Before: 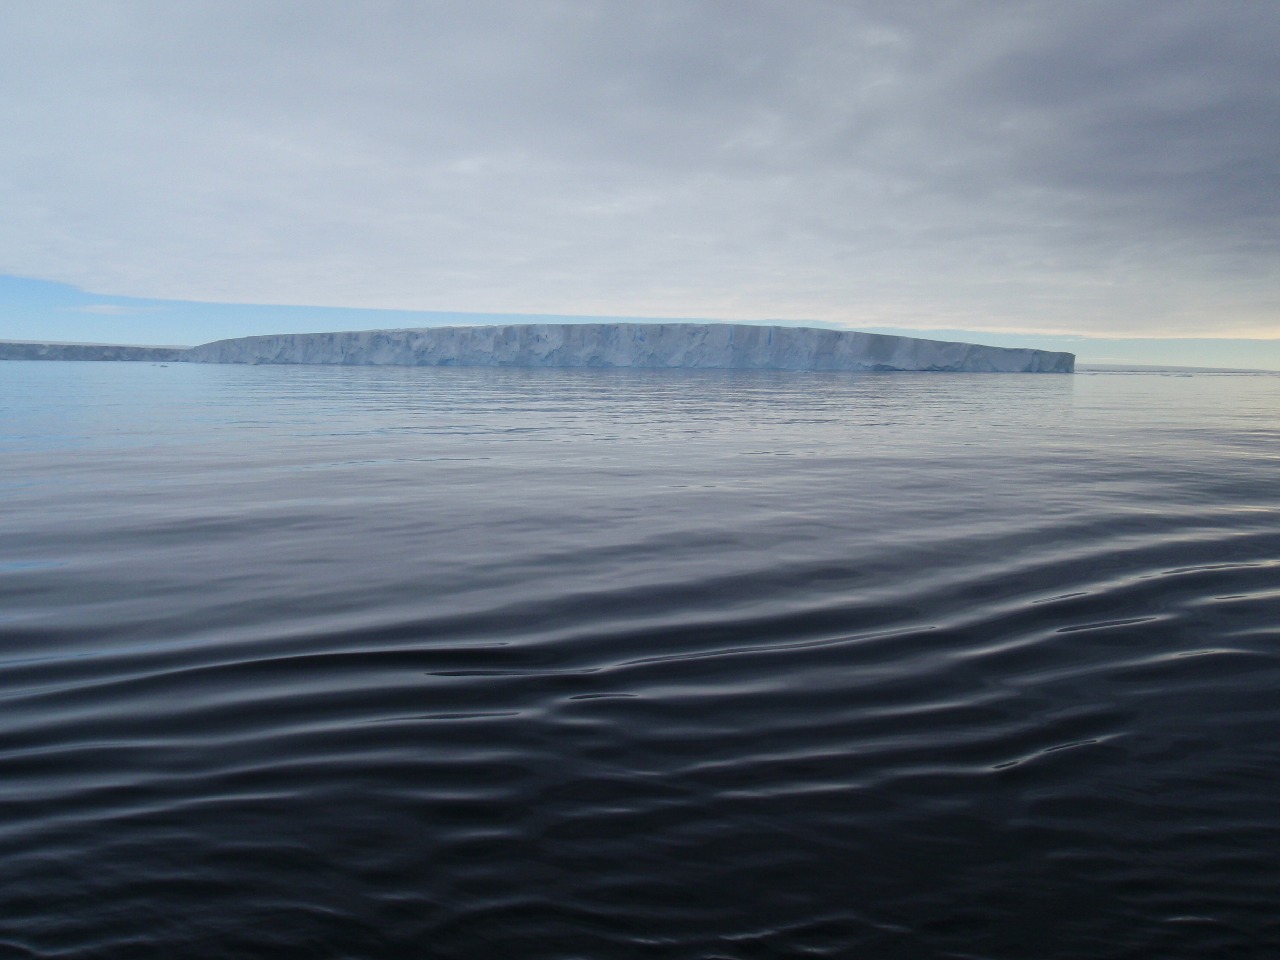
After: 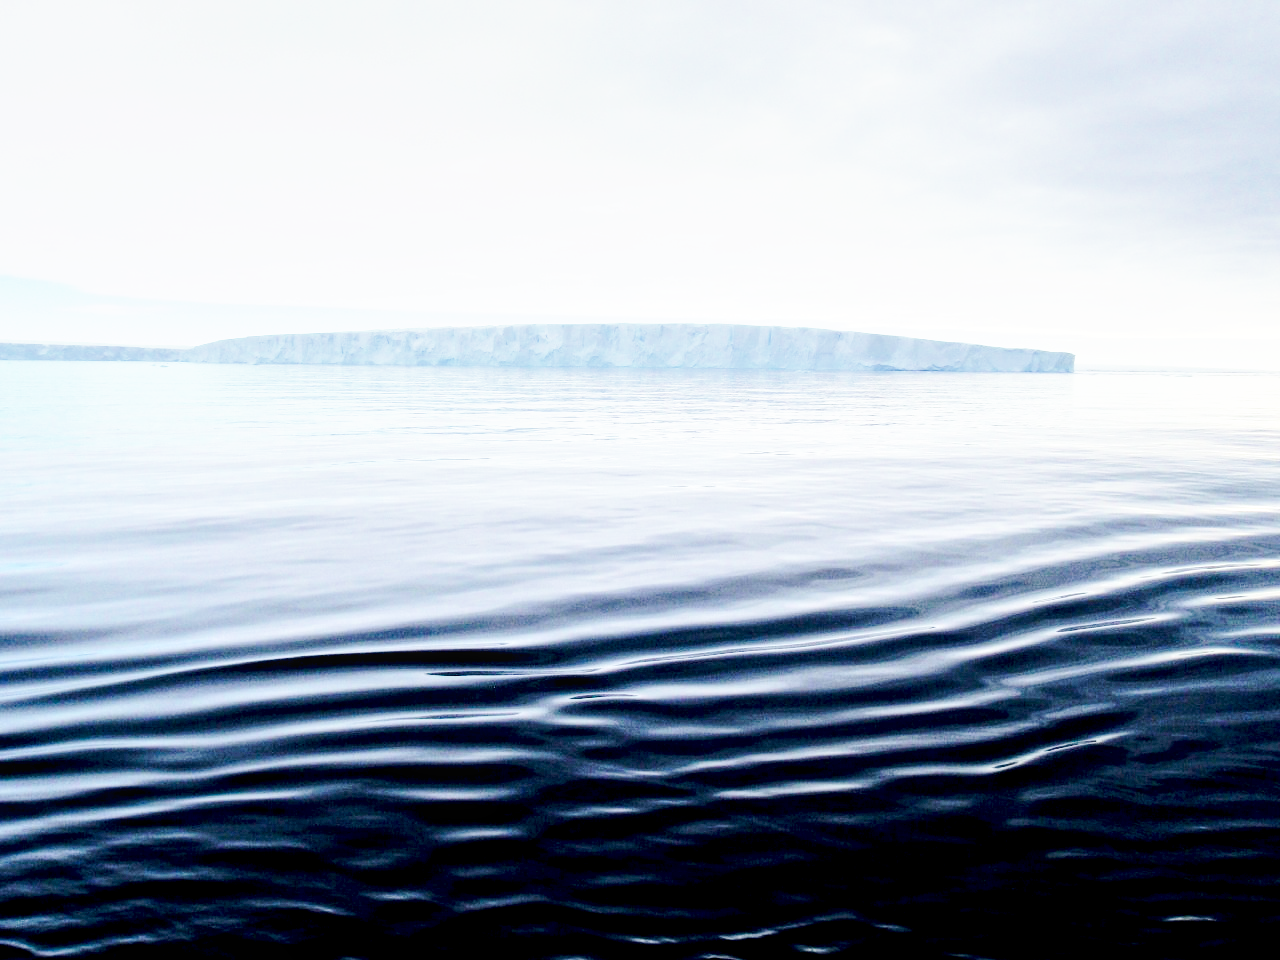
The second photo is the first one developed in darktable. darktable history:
exposure: black level correction 0.011, exposure 0.694 EV, compensate exposure bias true, compensate highlight preservation false
tone equalizer: -7 EV 0.163 EV, -6 EV 0.599 EV, -5 EV 1.16 EV, -4 EV 1.34 EV, -3 EV 1.15 EV, -2 EV 0.6 EV, -1 EV 0.157 EV, edges refinement/feathering 500, mask exposure compensation -1.57 EV, preserve details no
local contrast: highlights 99%, shadows 84%, detail 160%, midtone range 0.2
base curve: curves: ch0 [(0, 0) (0.025, 0.046) (0.112, 0.277) (0.467, 0.74) (0.814, 0.929) (1, 0.942)], preserve colors none
